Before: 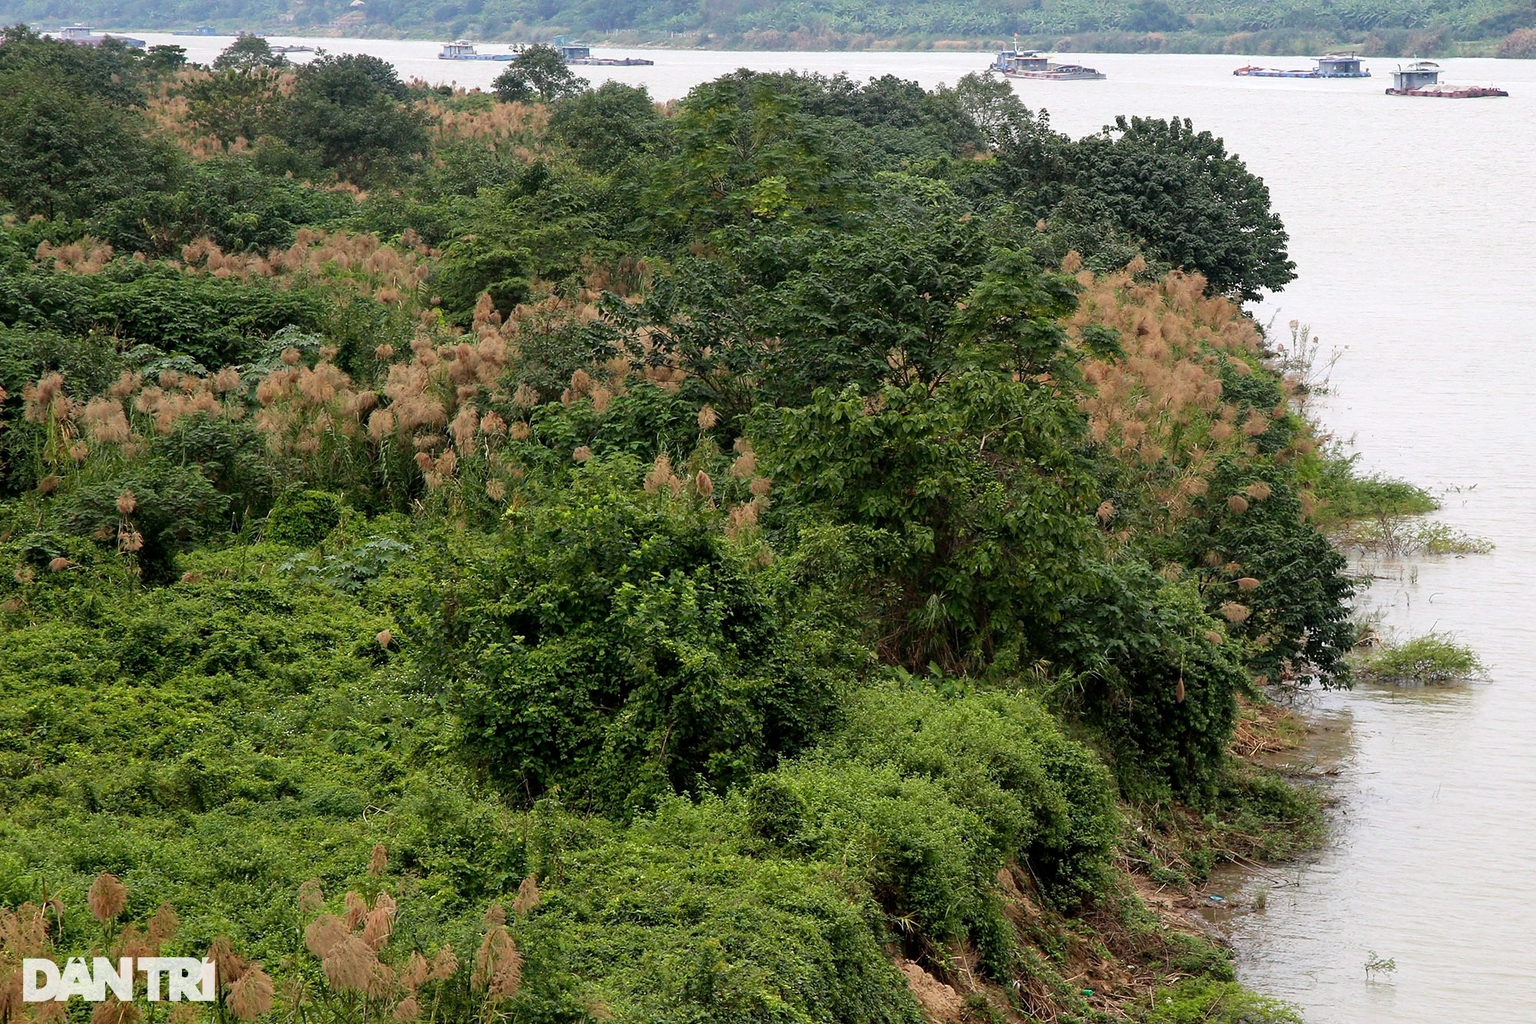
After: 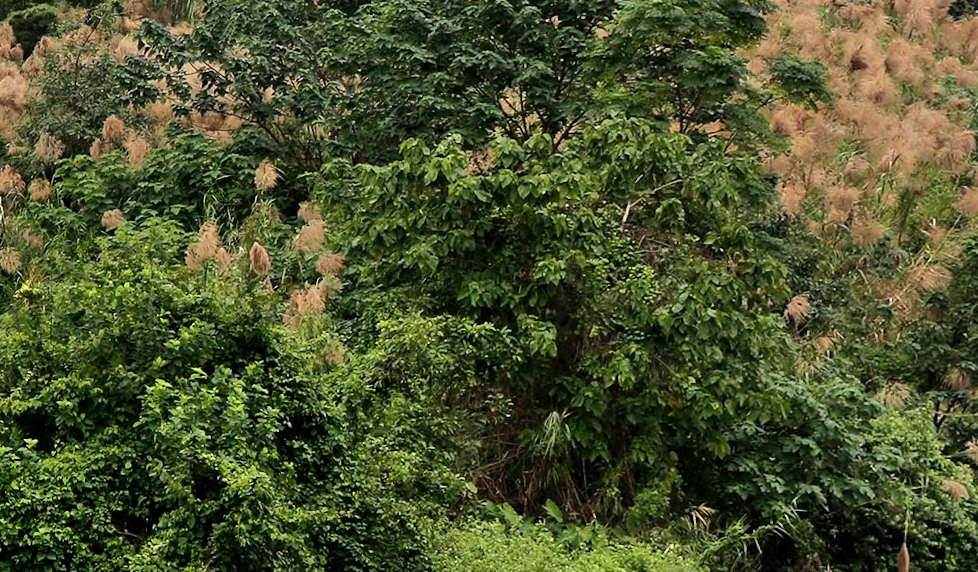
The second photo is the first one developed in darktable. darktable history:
shadows and highlights: shadows color adjustment 97.66%, soften with gaussian
rotate and perspective: rotation 1.69°, lens shift (vertical) -0.023, lens shift (horizontal) -0.291, crop left 0.025, crop right 0.988, crop top 0.092, crop bottom 0.842
crop: left 25%, top 25%, right 25%, bottom 25%
tone equalizer: -8 EV -0.417 EV, -7 EV -0.389 EV, -6 EV -0.333 EV, -5 EV -0.222 EV, -3 EV 0.222 EV, -2 EV 0.333 EV, -1 EV 0.389 EV, +0 EV 0.417 EV, edges refinement/feathering 500, mask exposure compensation -1.57 EV, preserve details no
